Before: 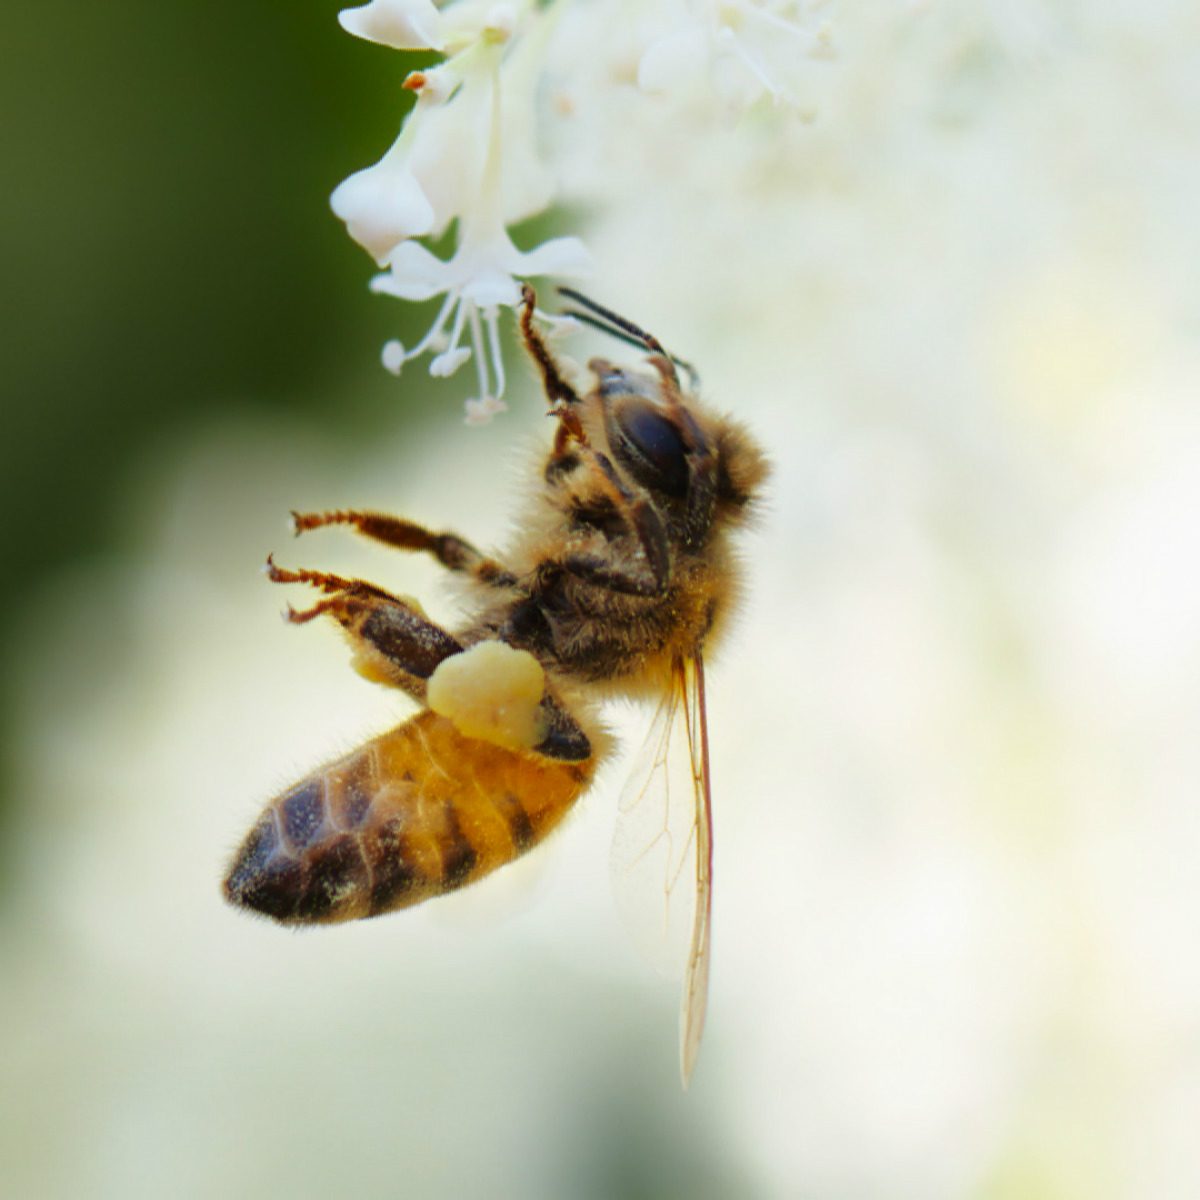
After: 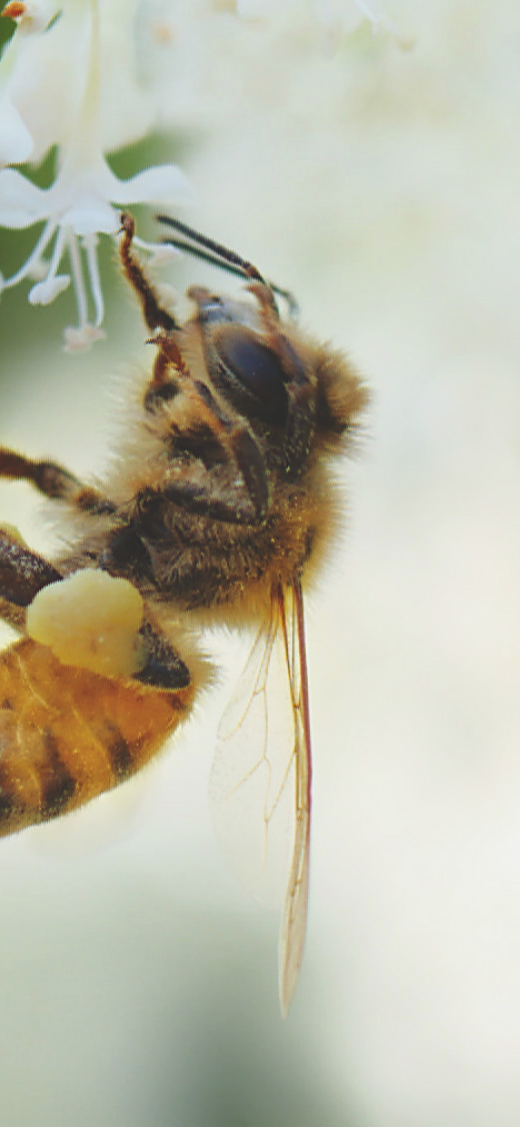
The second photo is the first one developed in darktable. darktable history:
sharpen: on, module defaults
crop: left 33.452%, top 6.025%, right 23.155%
exposure: black level correction -0.025, exposure -0.117 EV, compensate highlight preservation false
